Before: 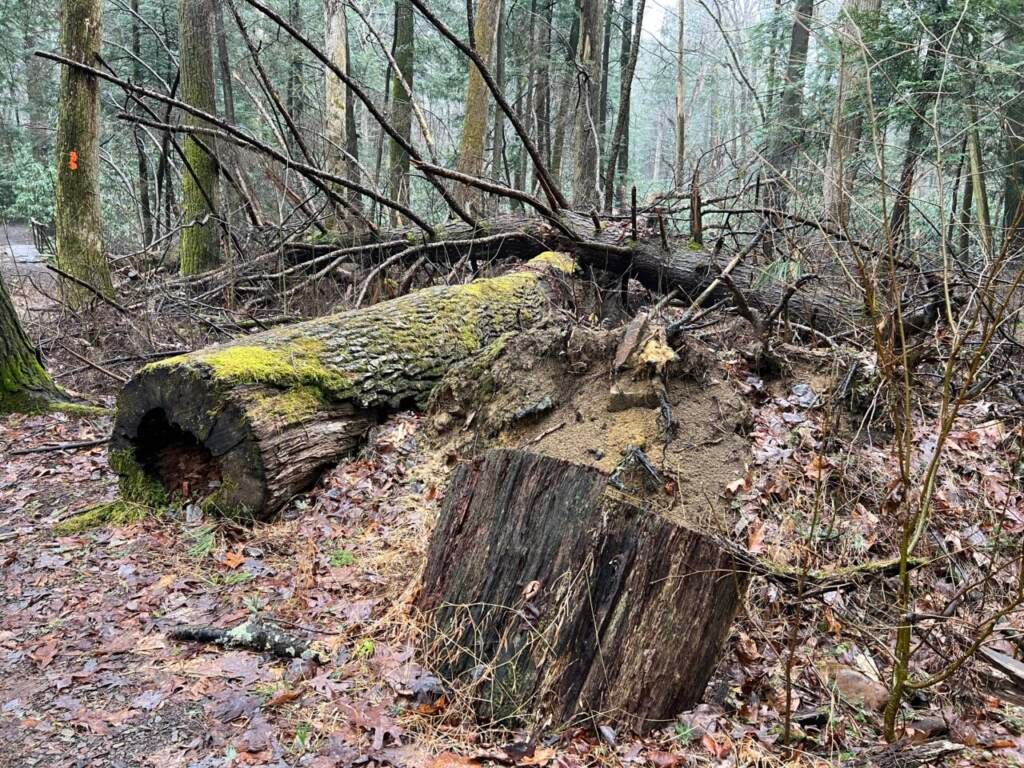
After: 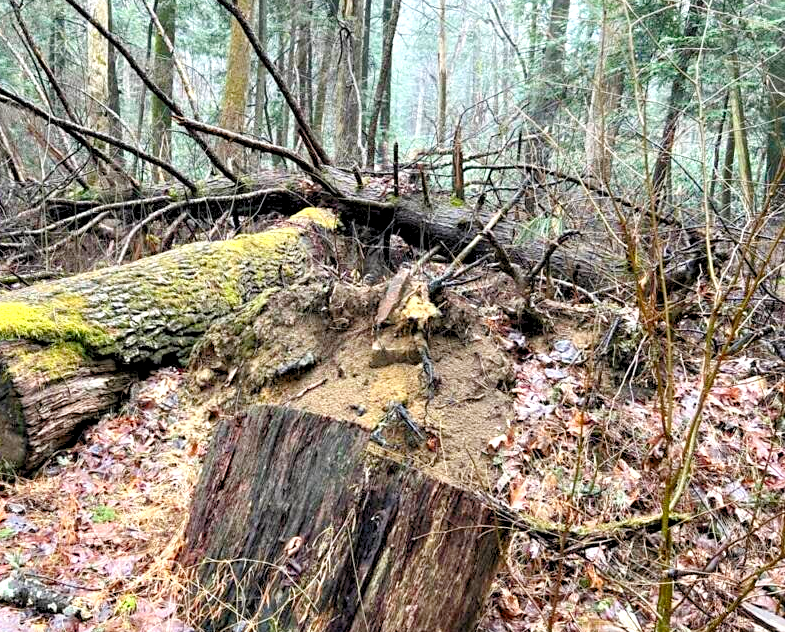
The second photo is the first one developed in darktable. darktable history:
crop: left 23.332%, top 5.857%, bottom 11.841%
contrast brightness saturation: brightness -0.087
levels: levels [0.036, 0.364, 0.827]
